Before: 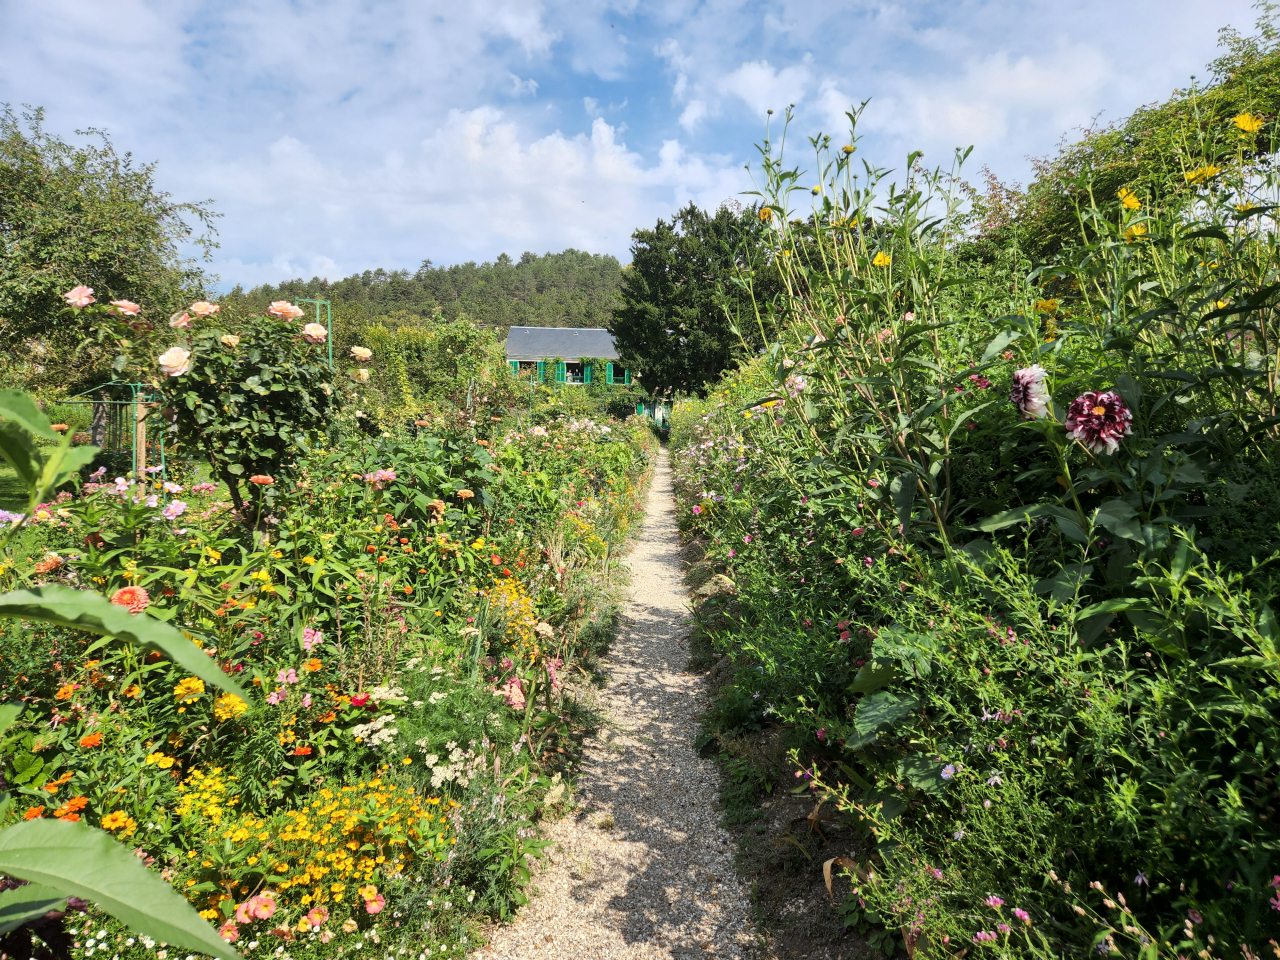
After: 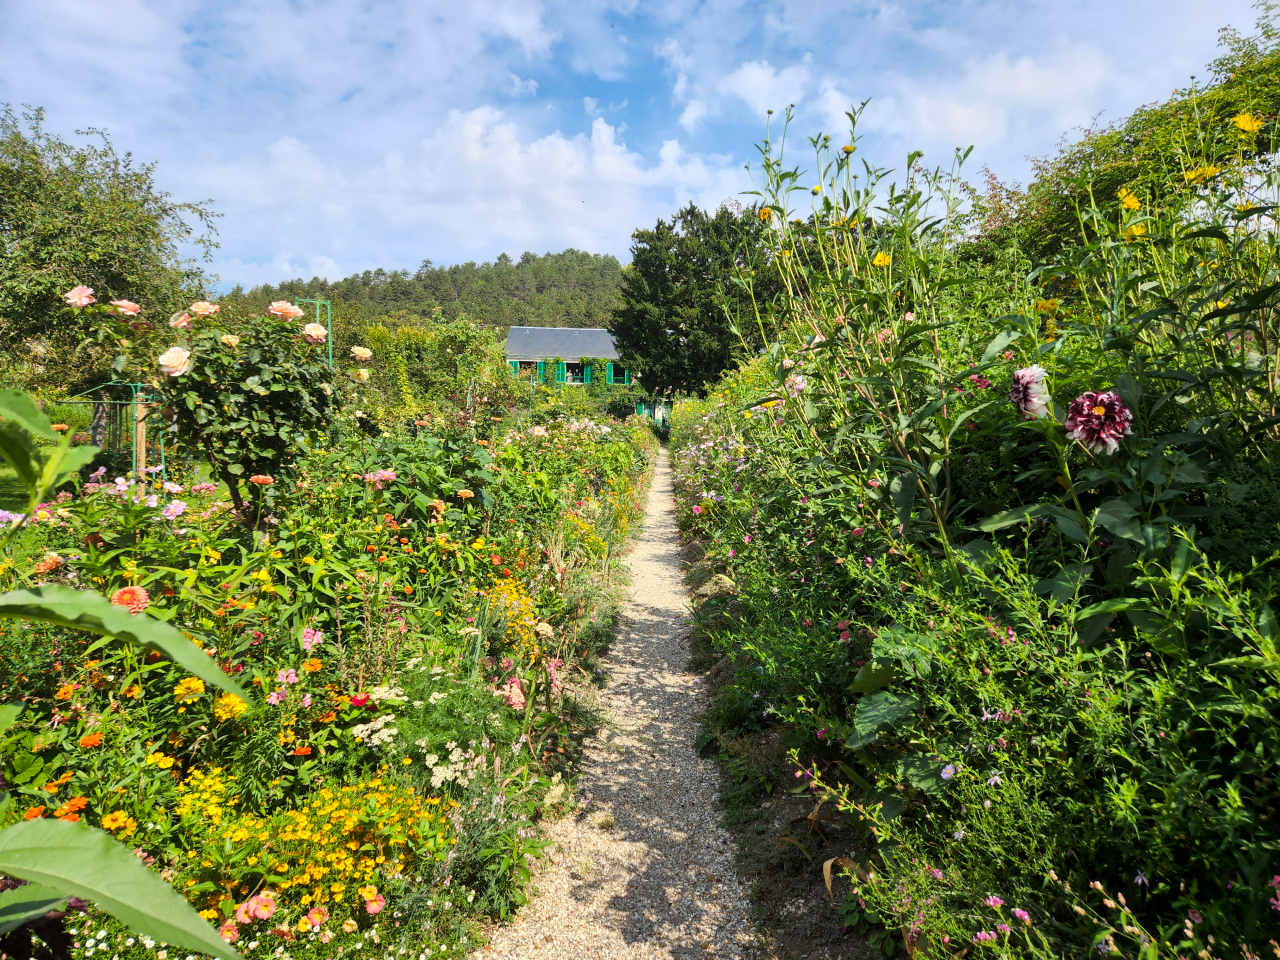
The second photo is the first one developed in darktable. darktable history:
color balance rgb: perceptual saturation grading › global saturation 0.487%, global vibrance 31.805%
